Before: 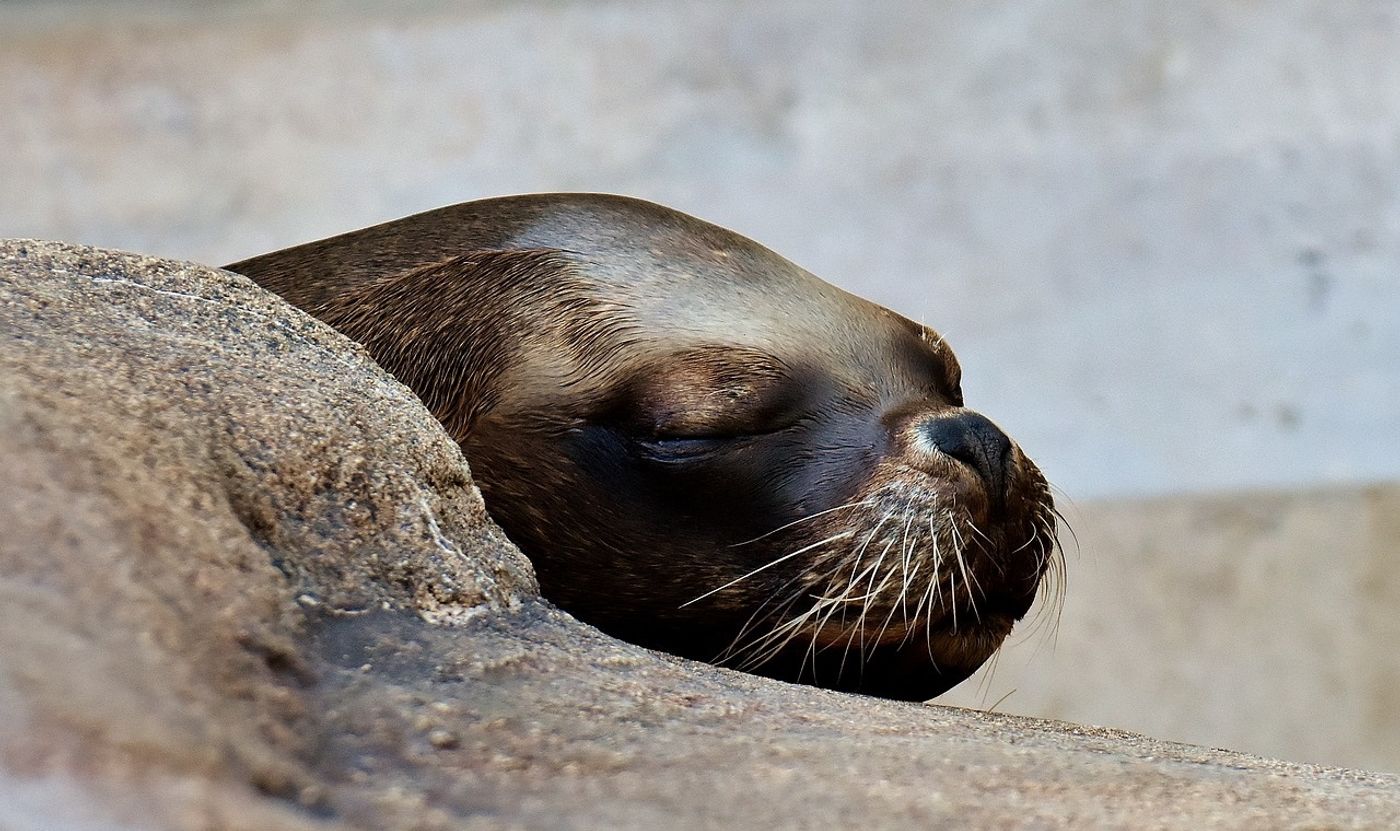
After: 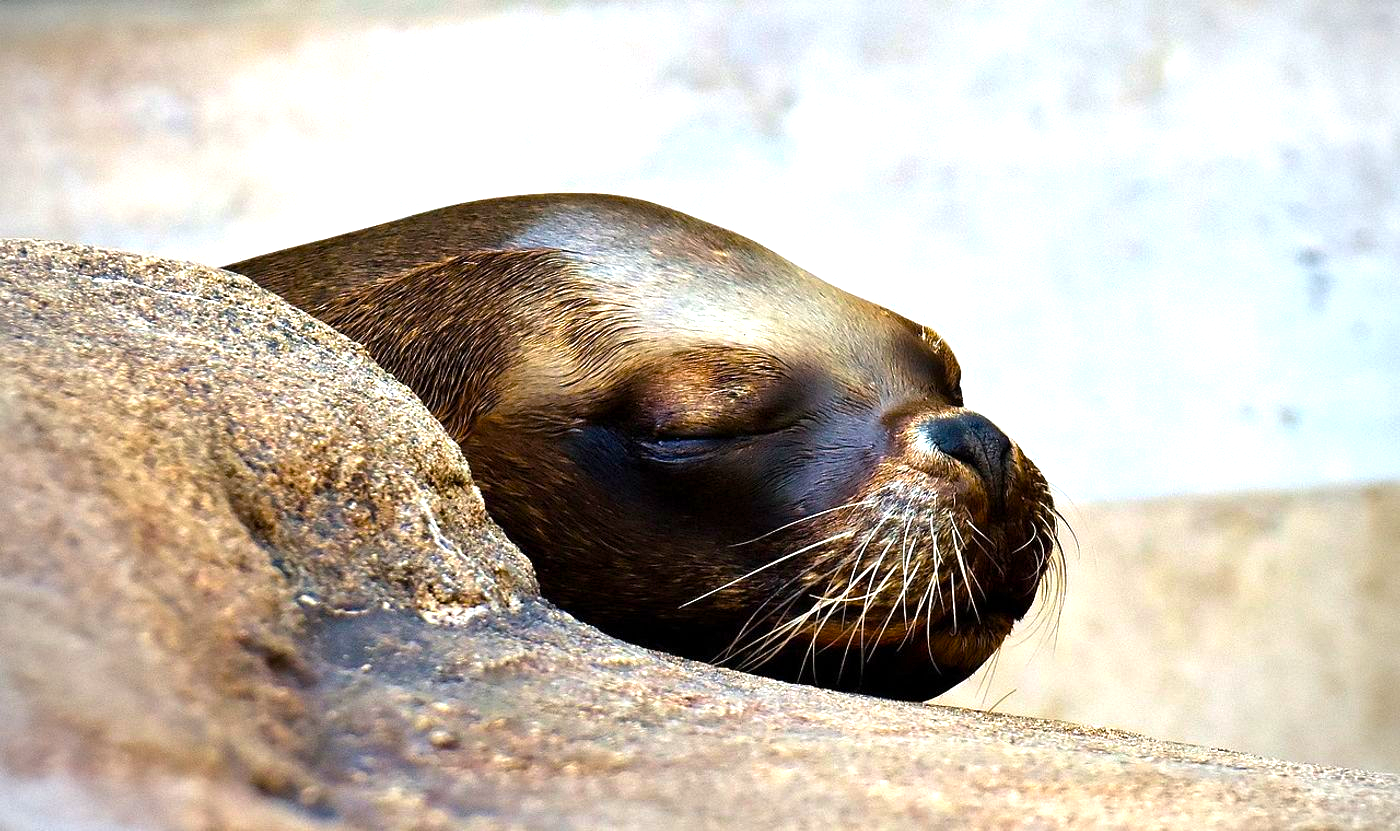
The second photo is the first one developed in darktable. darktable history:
base curve: curves: ch0 [(0, 0) (0.472, 0.455) (1, 1)], preserve colors none
color balance rgb: linear chroma grading › global chroma 10%, perceptual saturation grading › global saturation 40%, perceptual brilliance grading › global brilliance 30%, global vibrance 20%
vignetting: on, module defaults
